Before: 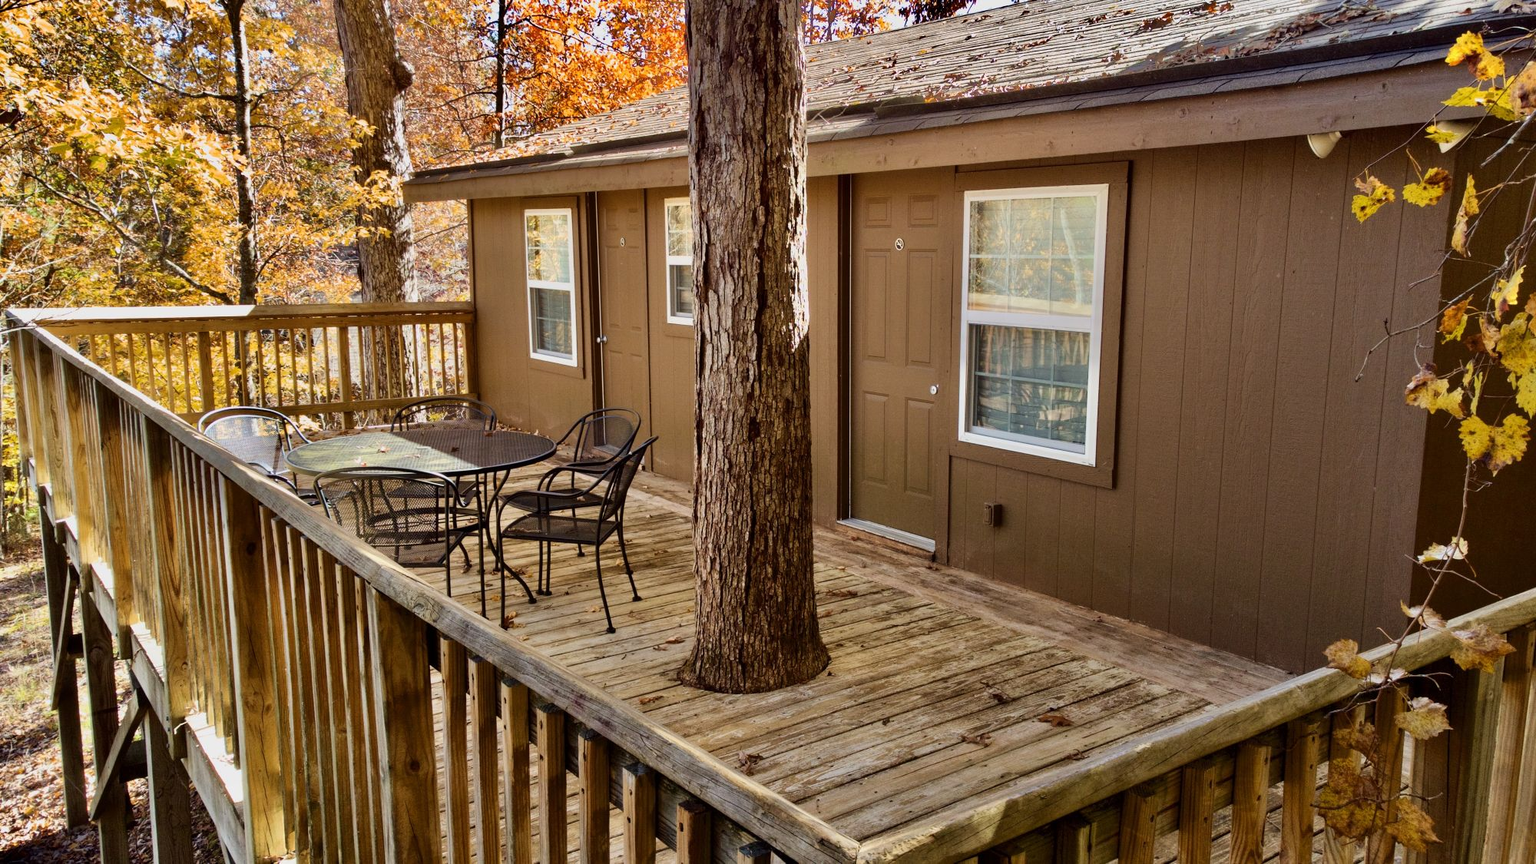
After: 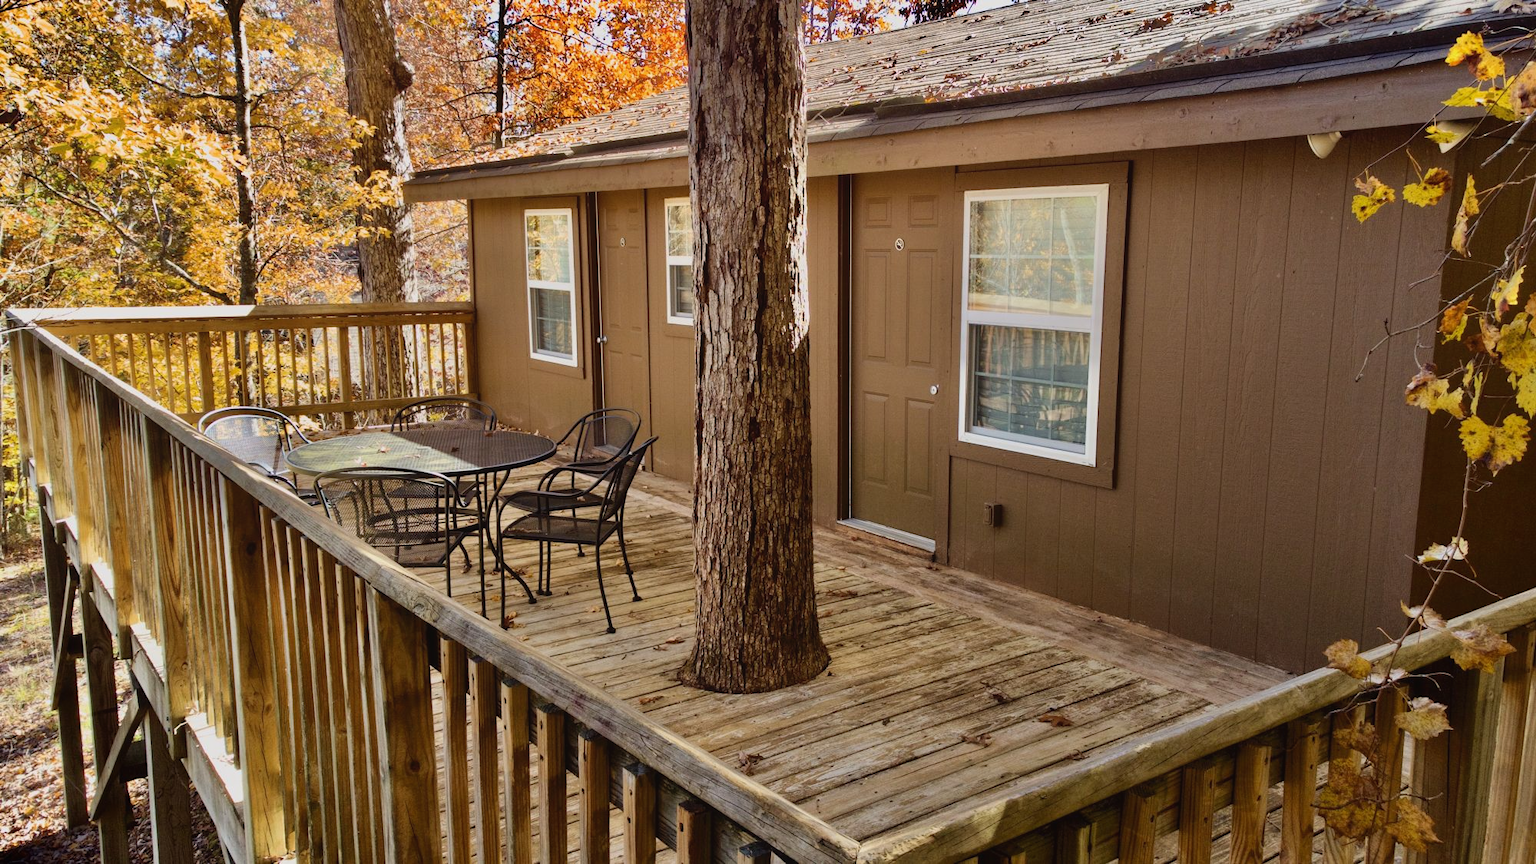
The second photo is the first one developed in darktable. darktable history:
contrast equalizer: octaves 7, y [[0.6 ×6], [0.55 ×6], [0 ×6], [0 ×6], [0 ×6]], mix -0.2
